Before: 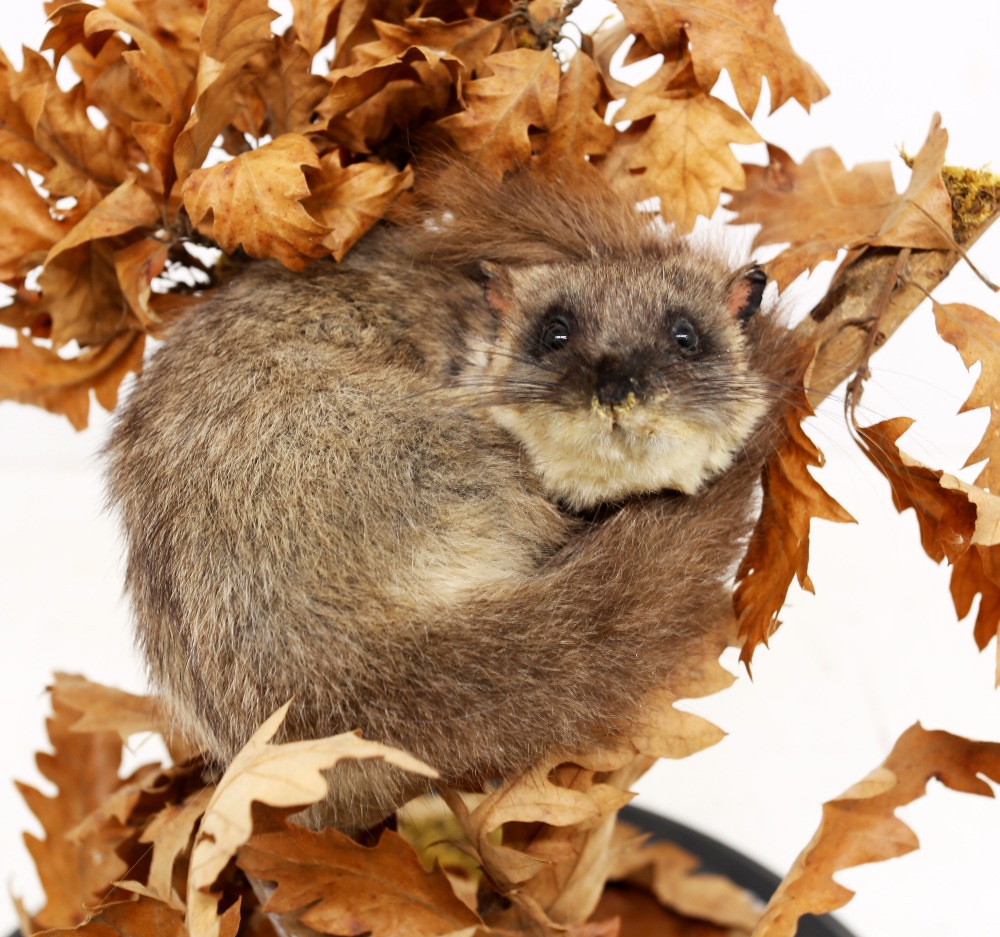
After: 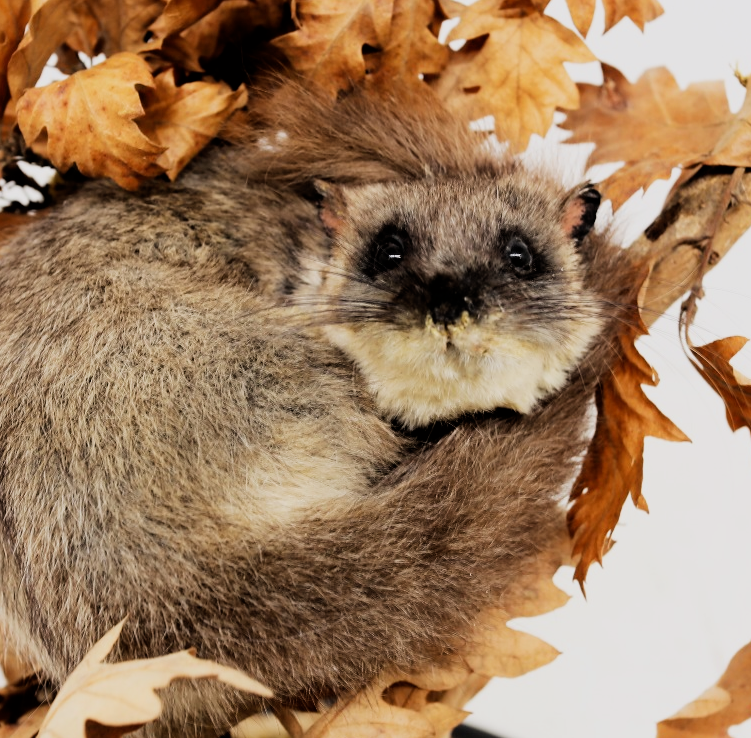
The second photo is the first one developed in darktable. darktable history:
crop: left 16.66%, top 8.716%, right 8.155%, bottom 12.489%
filmic rgb: black relative exposure -5.05 EV, white relative exposure 3.98 EV, threshold 3.05 EV, hardness 2.89, contrast 1.297, highlights saturation mix -29.34%, enable highlight reconstruction true
